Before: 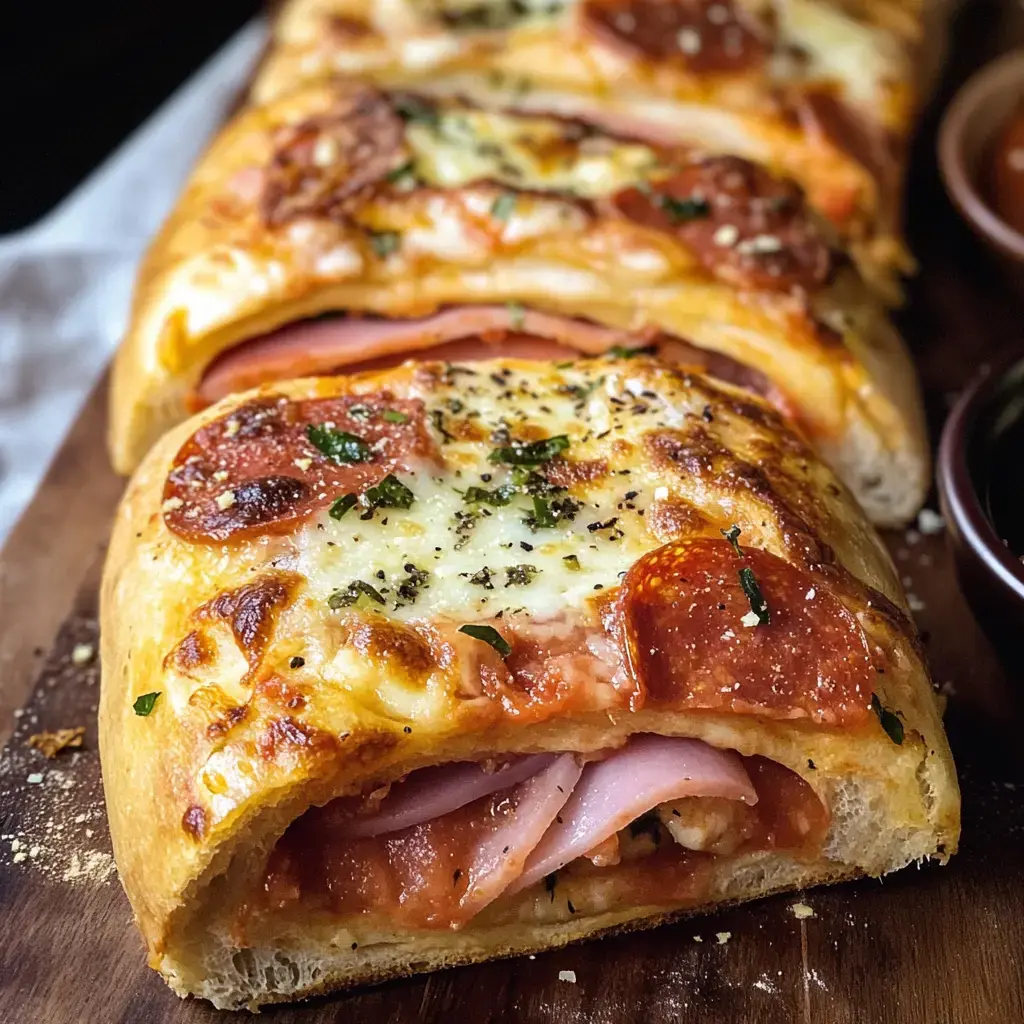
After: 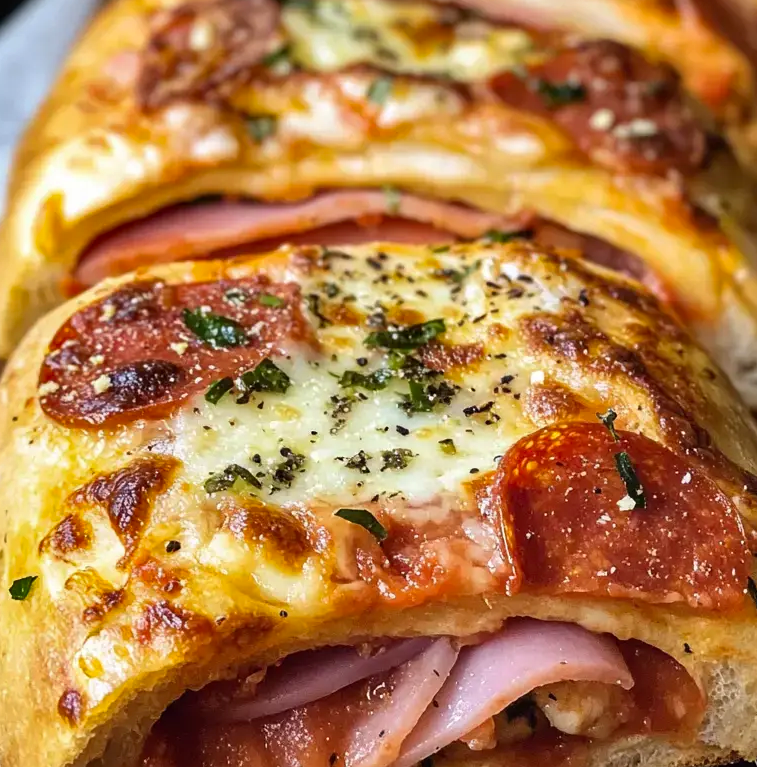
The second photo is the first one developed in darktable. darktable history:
shadows and highlights: shadows 58.53, soften with gaussian
crop and rotate: left 12.11%, top 11.374%, right 13.938%, bottom 13.707%
contrast brightness saturation: saturation 0.101
